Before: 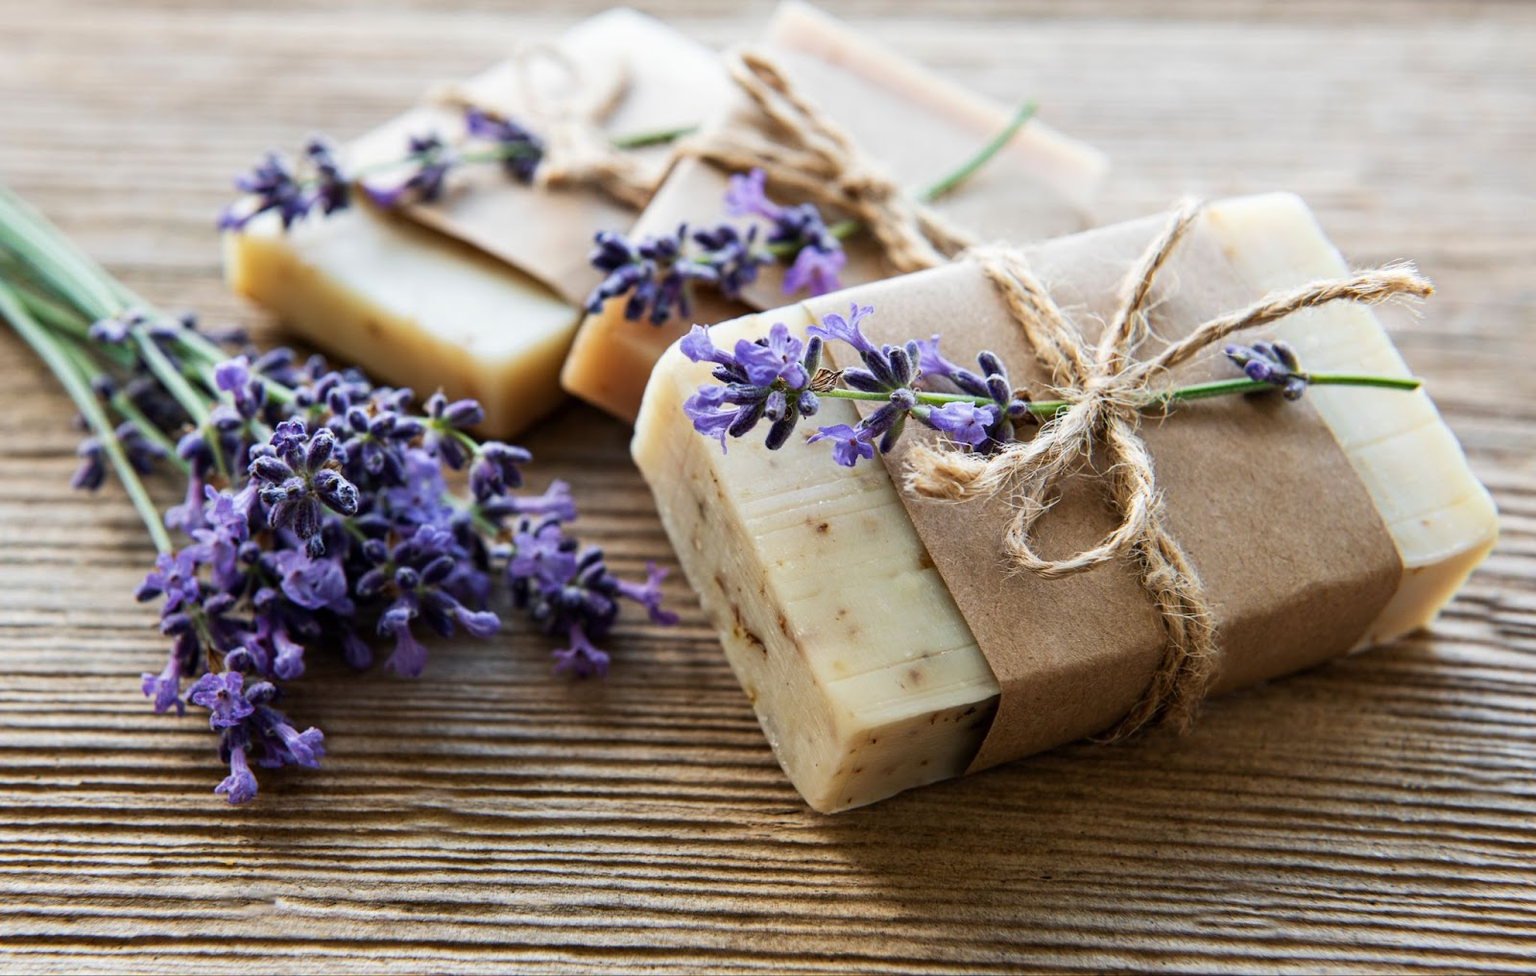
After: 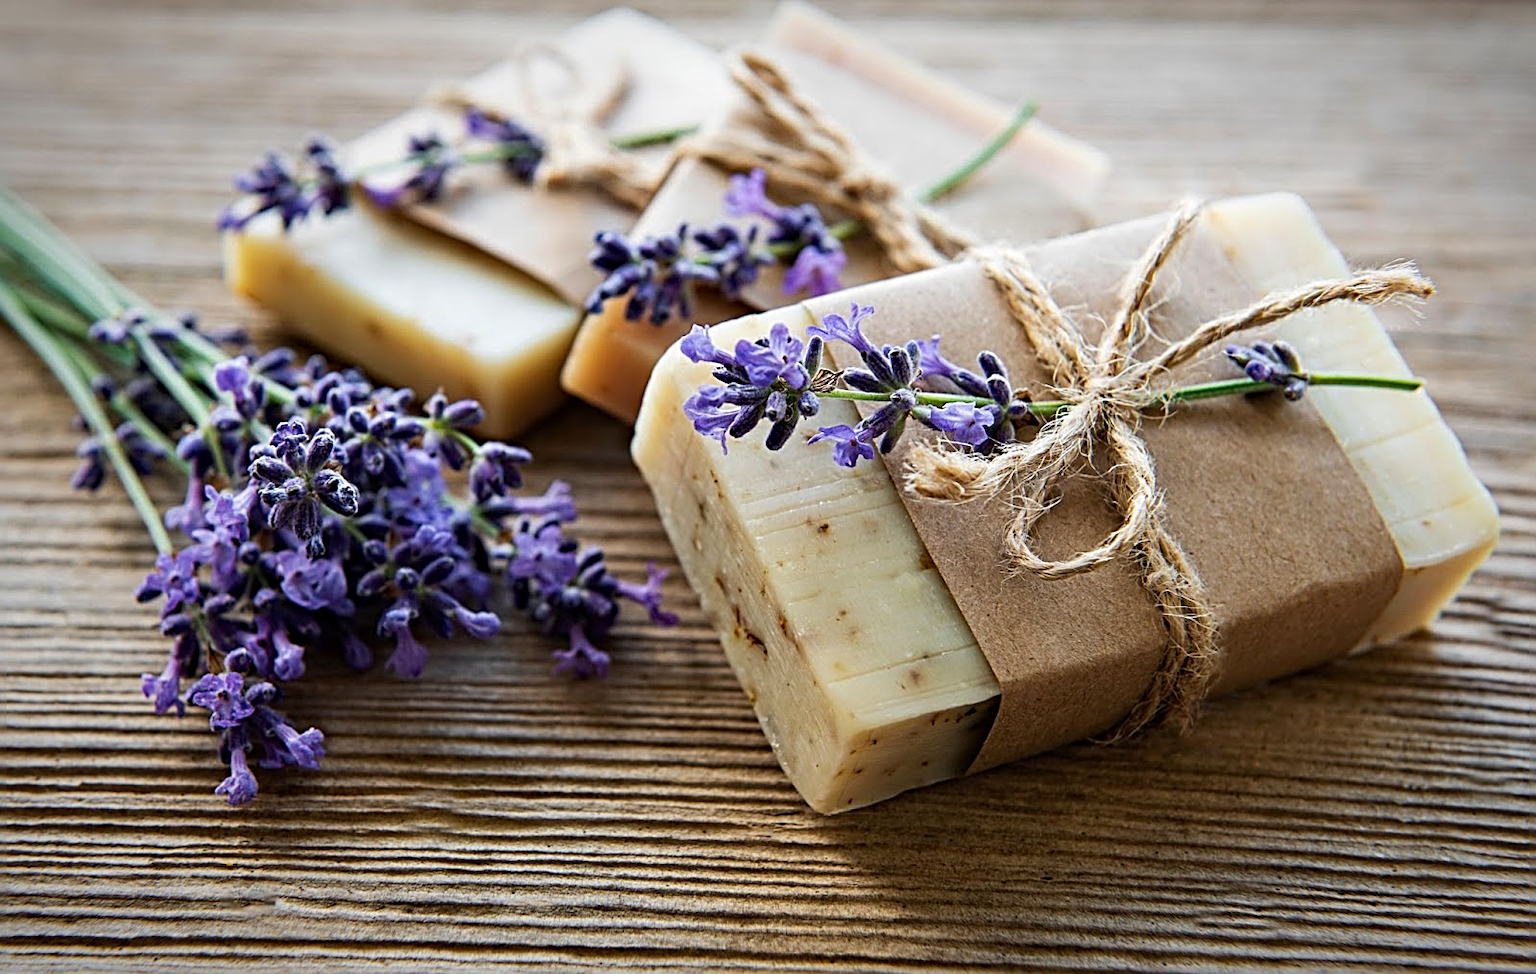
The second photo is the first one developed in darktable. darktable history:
crop: top 0.078%, bottom 0.189%
haze removal: compatibility mode true, adaptive false
vignetting: saturation -0.002, automatic ratio true, unbound false
sharpen: radius 2.608, amount 0.689
